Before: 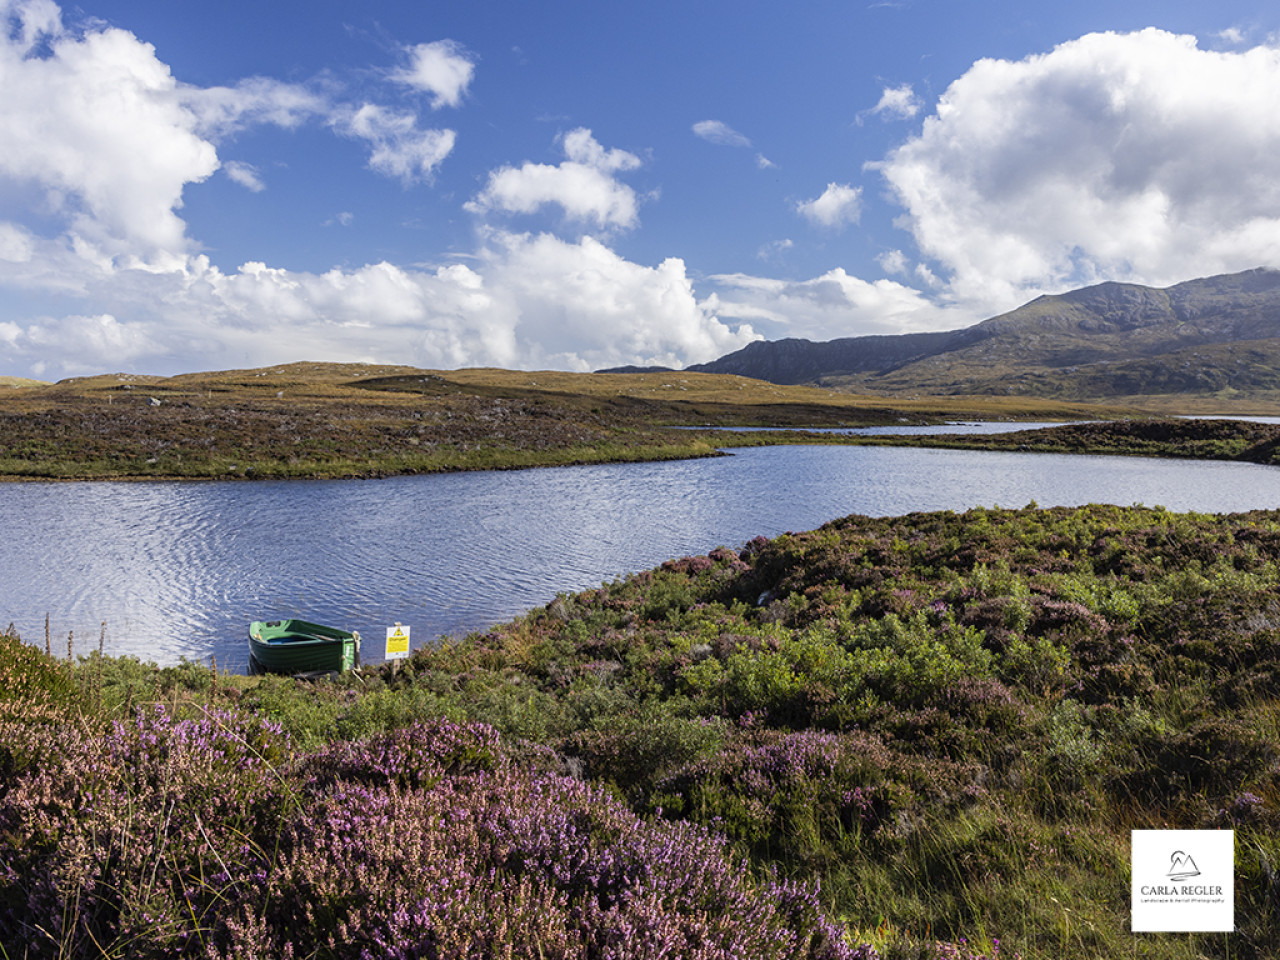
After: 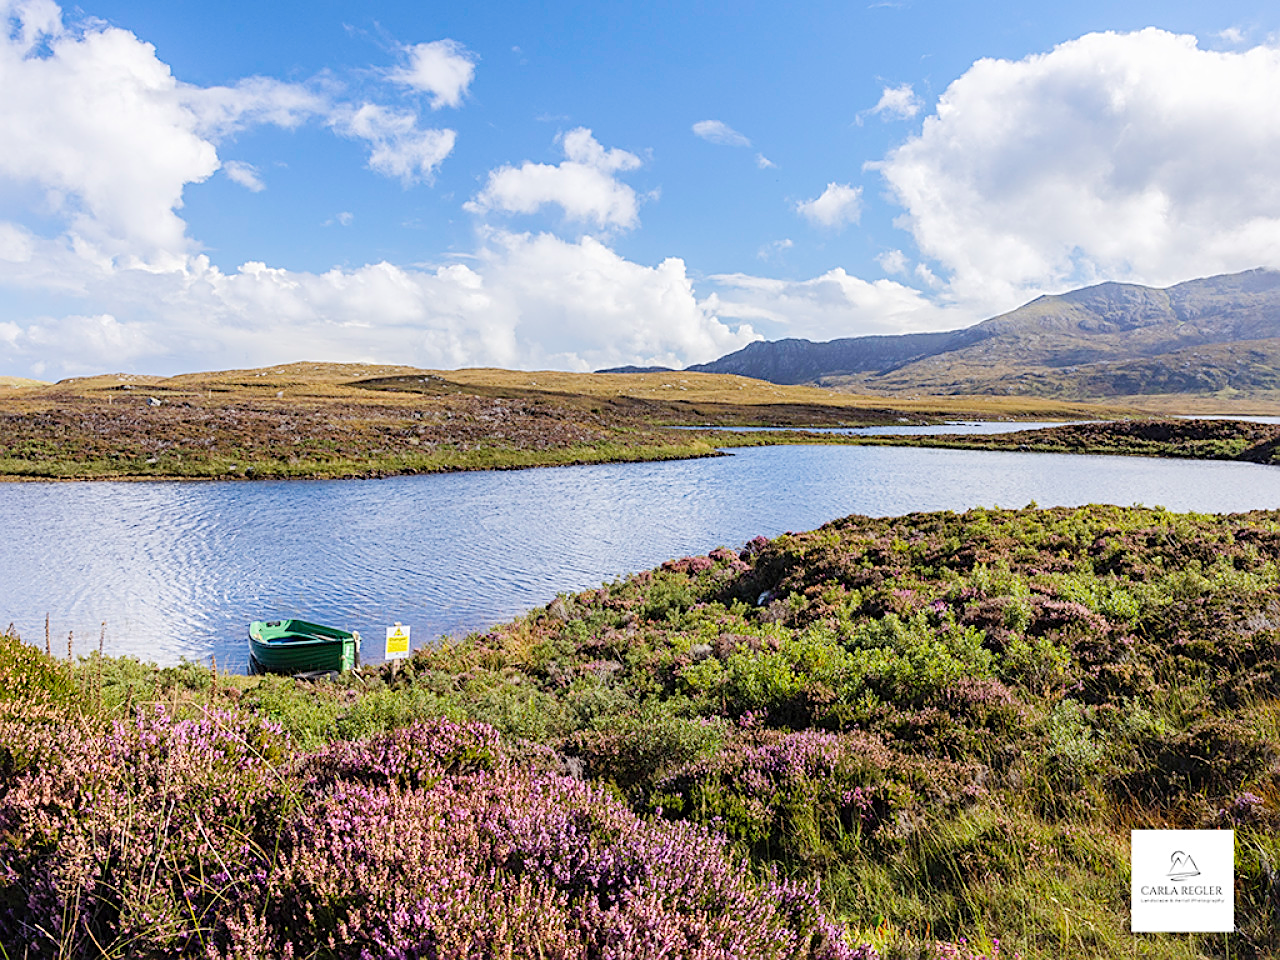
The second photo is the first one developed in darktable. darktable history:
contrast brightness saturation: contrast 0.07, brightness 0.08, saturation 0.18
sharpen: on, module defaults
velvia: strength 9.25%
base curve: curves: ch0 [(0, 0) (0.158, 0.273) (0.879, 0.895) (1, 1)], preserve colors none
